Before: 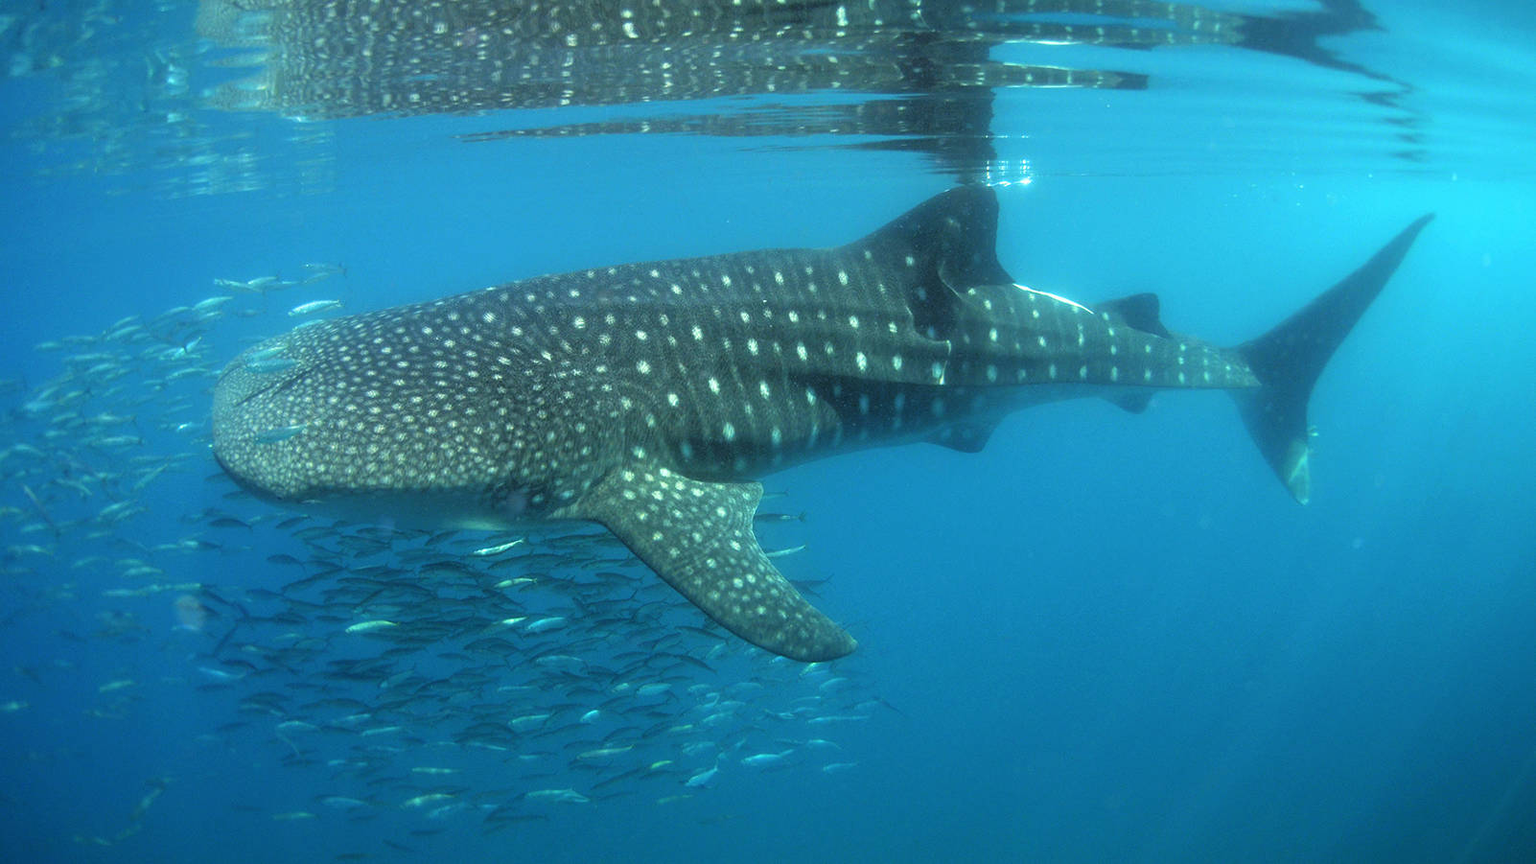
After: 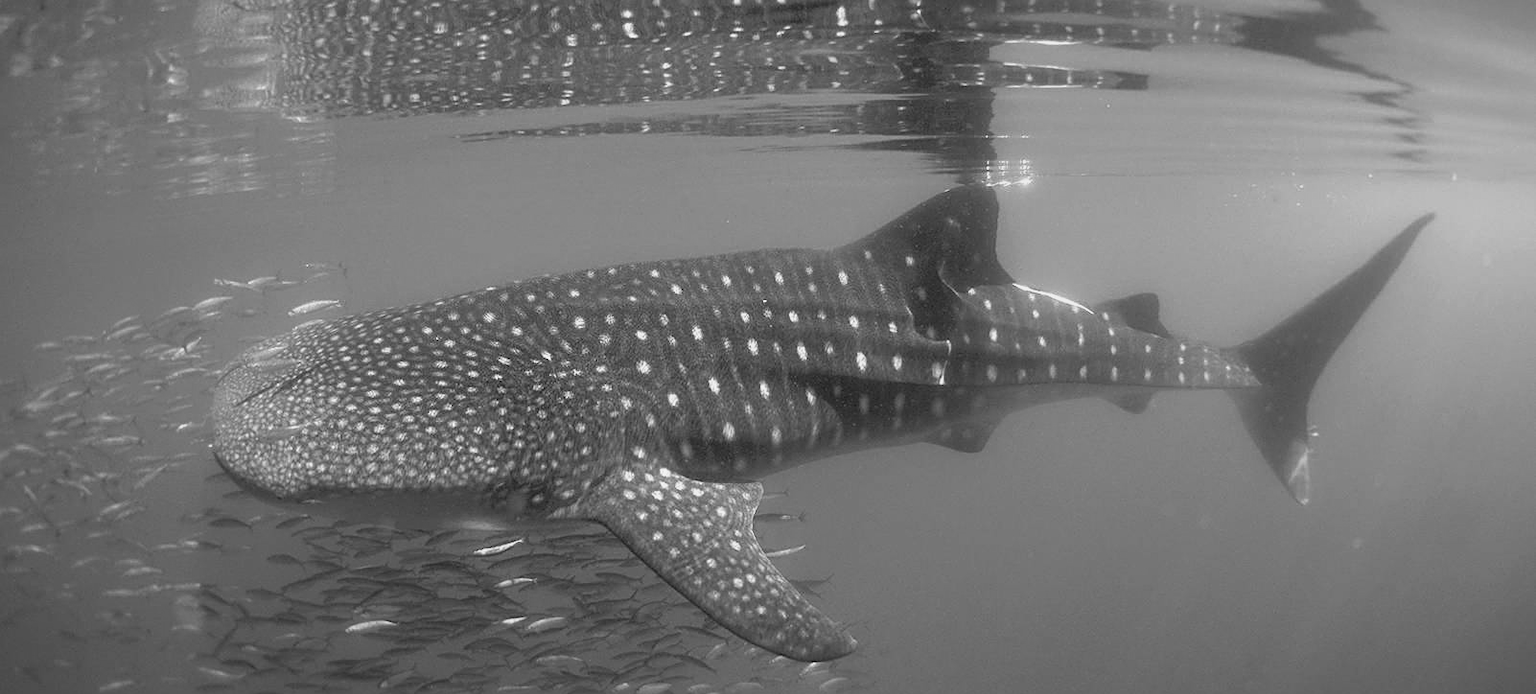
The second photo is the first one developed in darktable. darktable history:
sharpen: on, module defaults
crop: bottom 19.644%
shadows and highlights: shadows 10, white point adjustment 1, highlights -40
velvia: strength 67.07%, mid-tones bias 0.972
monochrome: a -71.75, b 75.82
